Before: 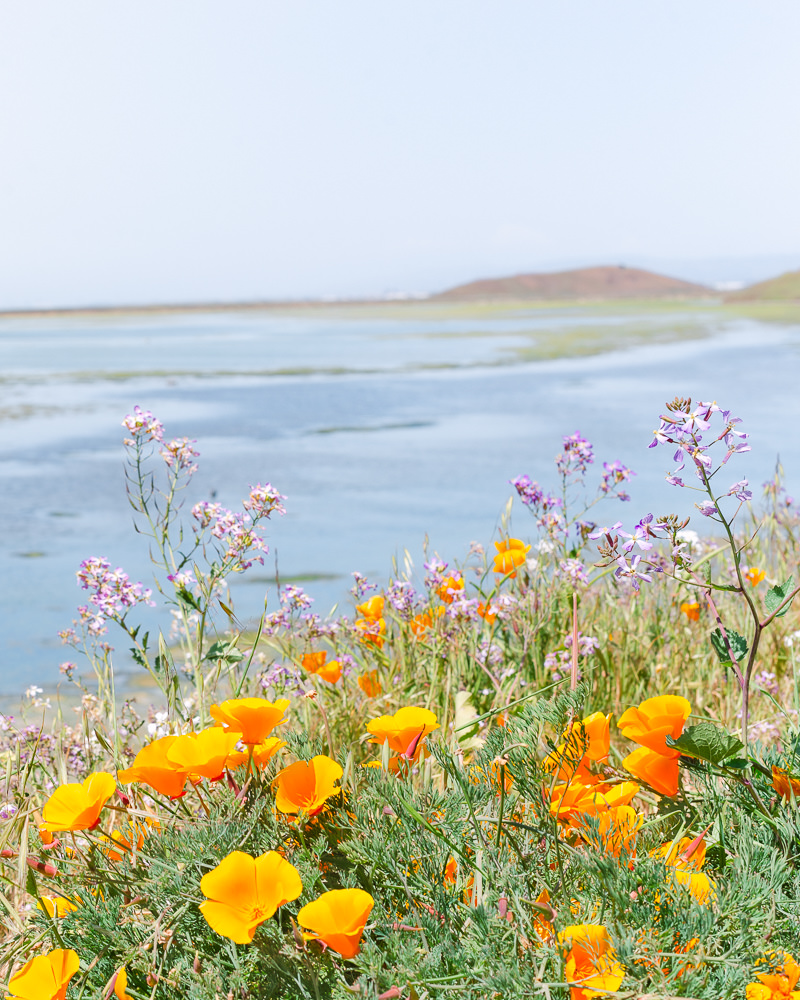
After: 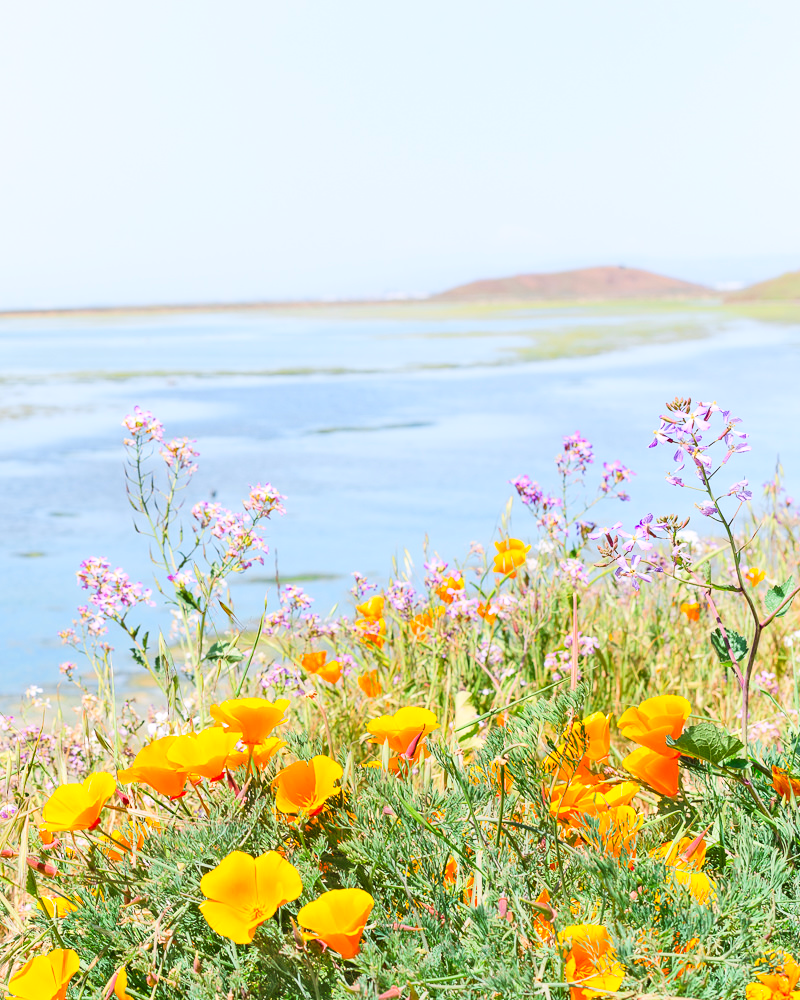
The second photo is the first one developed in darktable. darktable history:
tone equalizer: on, module defaults
contrast brightness saturation: contrast 0.2, brightness 0.16, saturation 0.22
